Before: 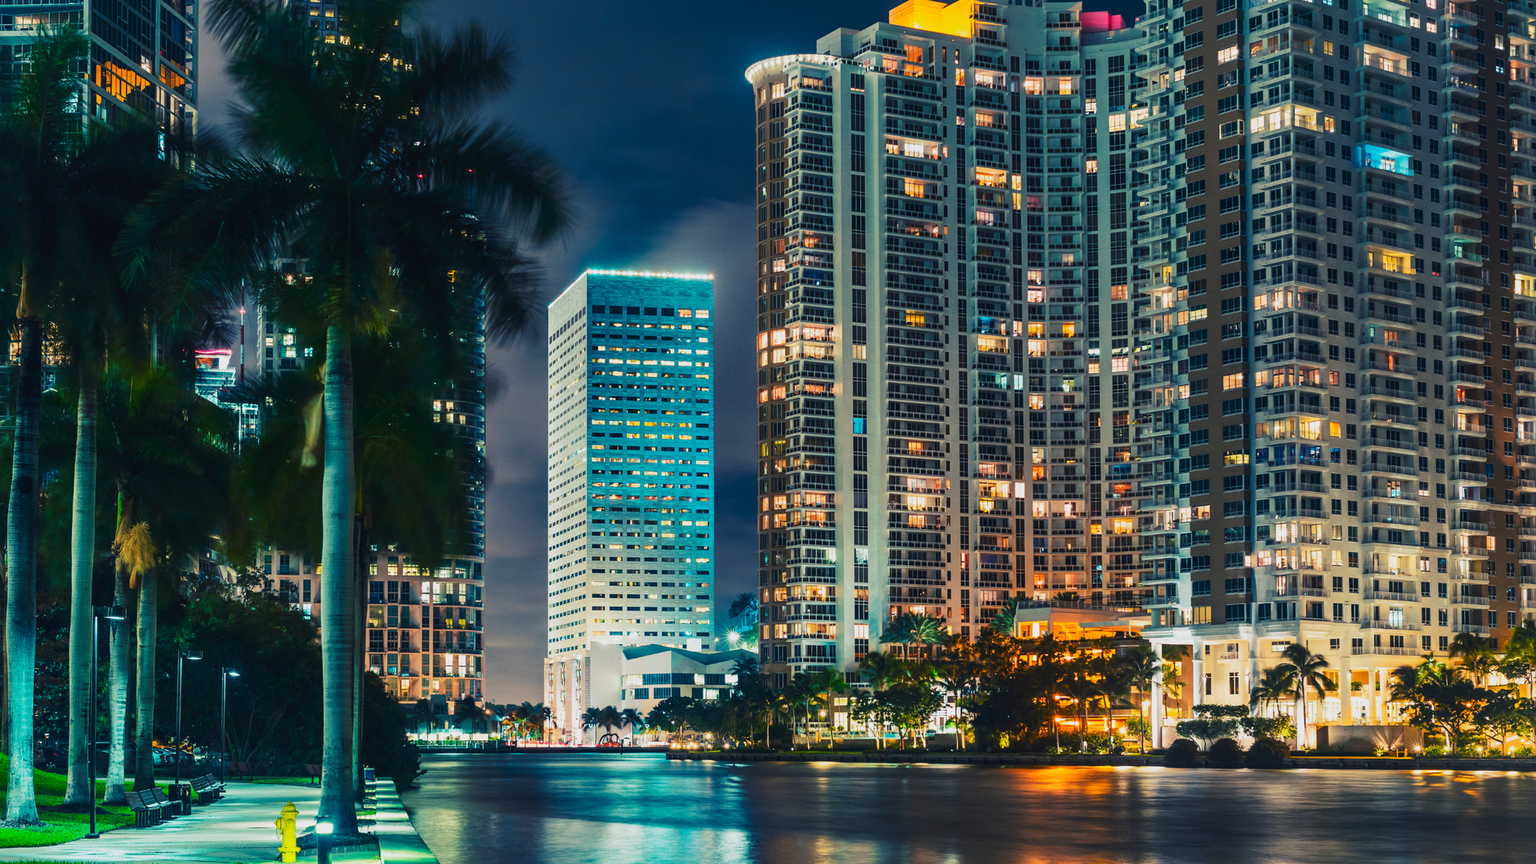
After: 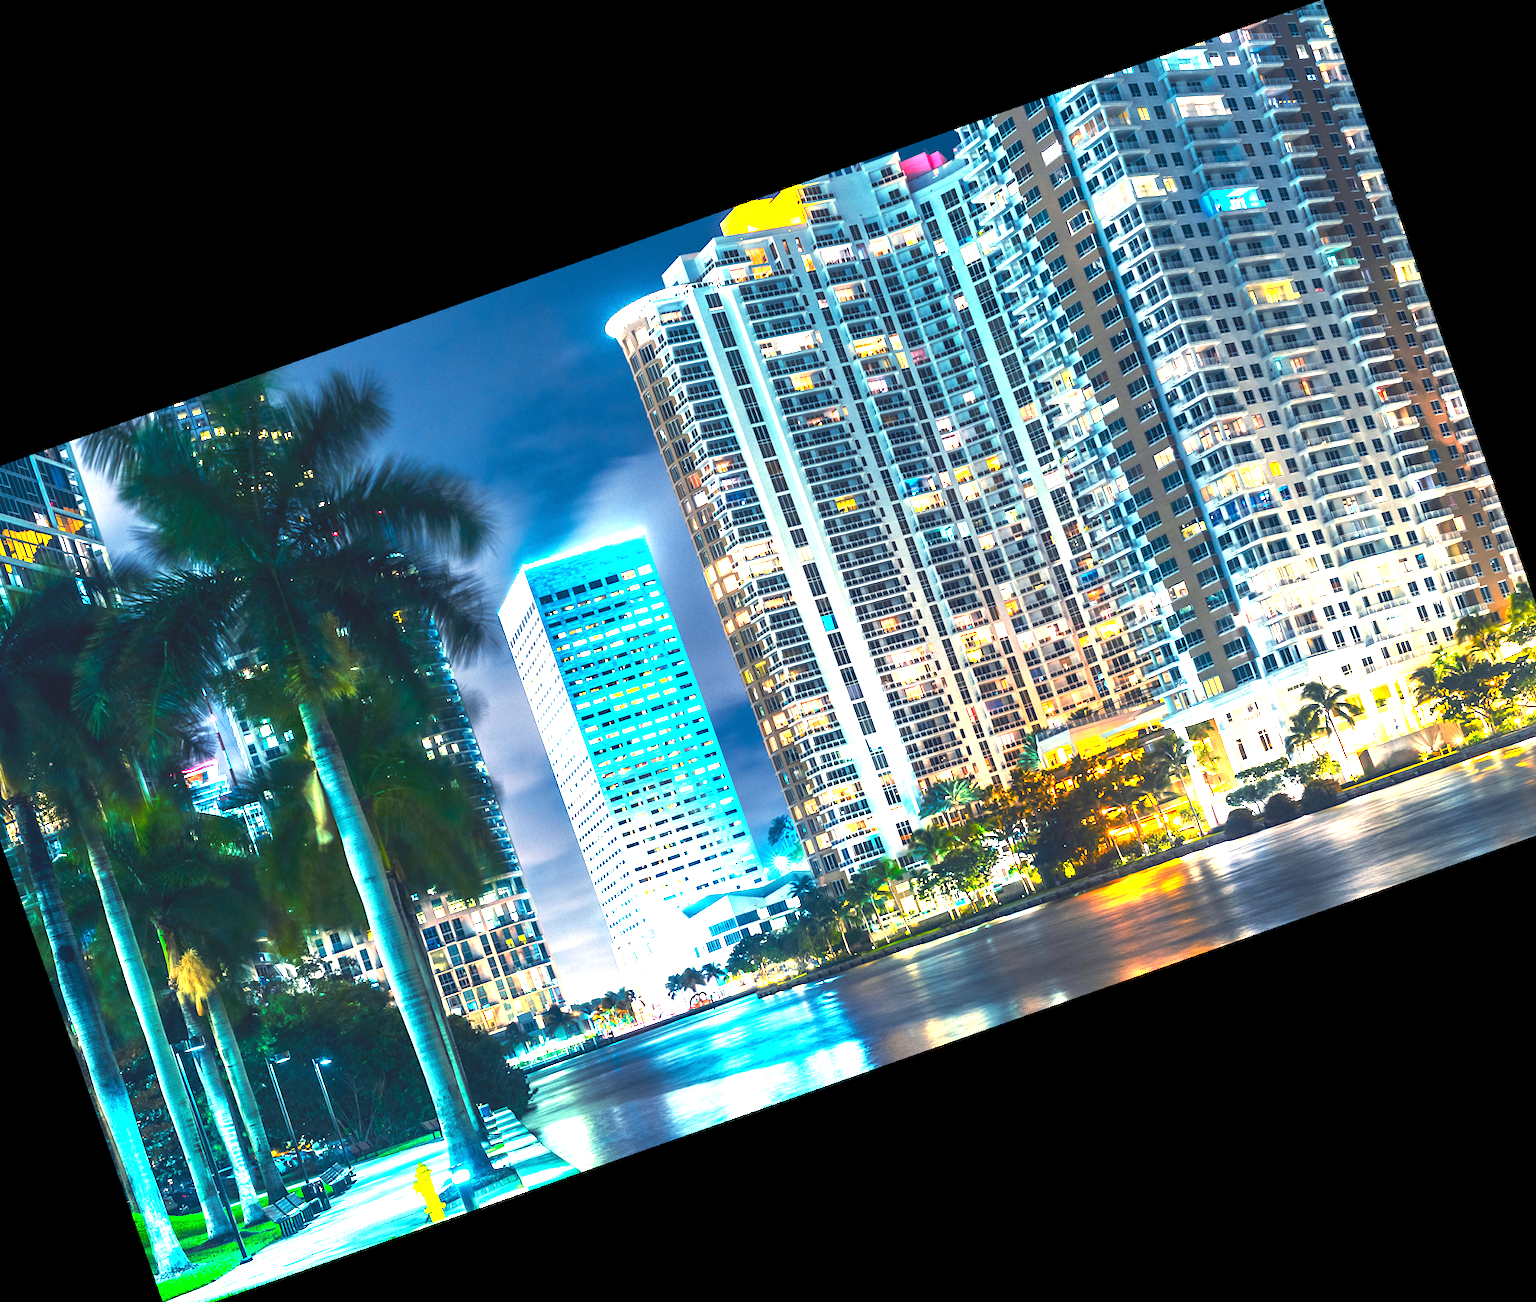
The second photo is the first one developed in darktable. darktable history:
white balance: red 0.976, blue 1.04
crop and rotate: angle 19.43°, left 6.812%, right 4.125%, bottom 1.087%
exposure: exposure 2.207 EV, compensate highlight preservation false
